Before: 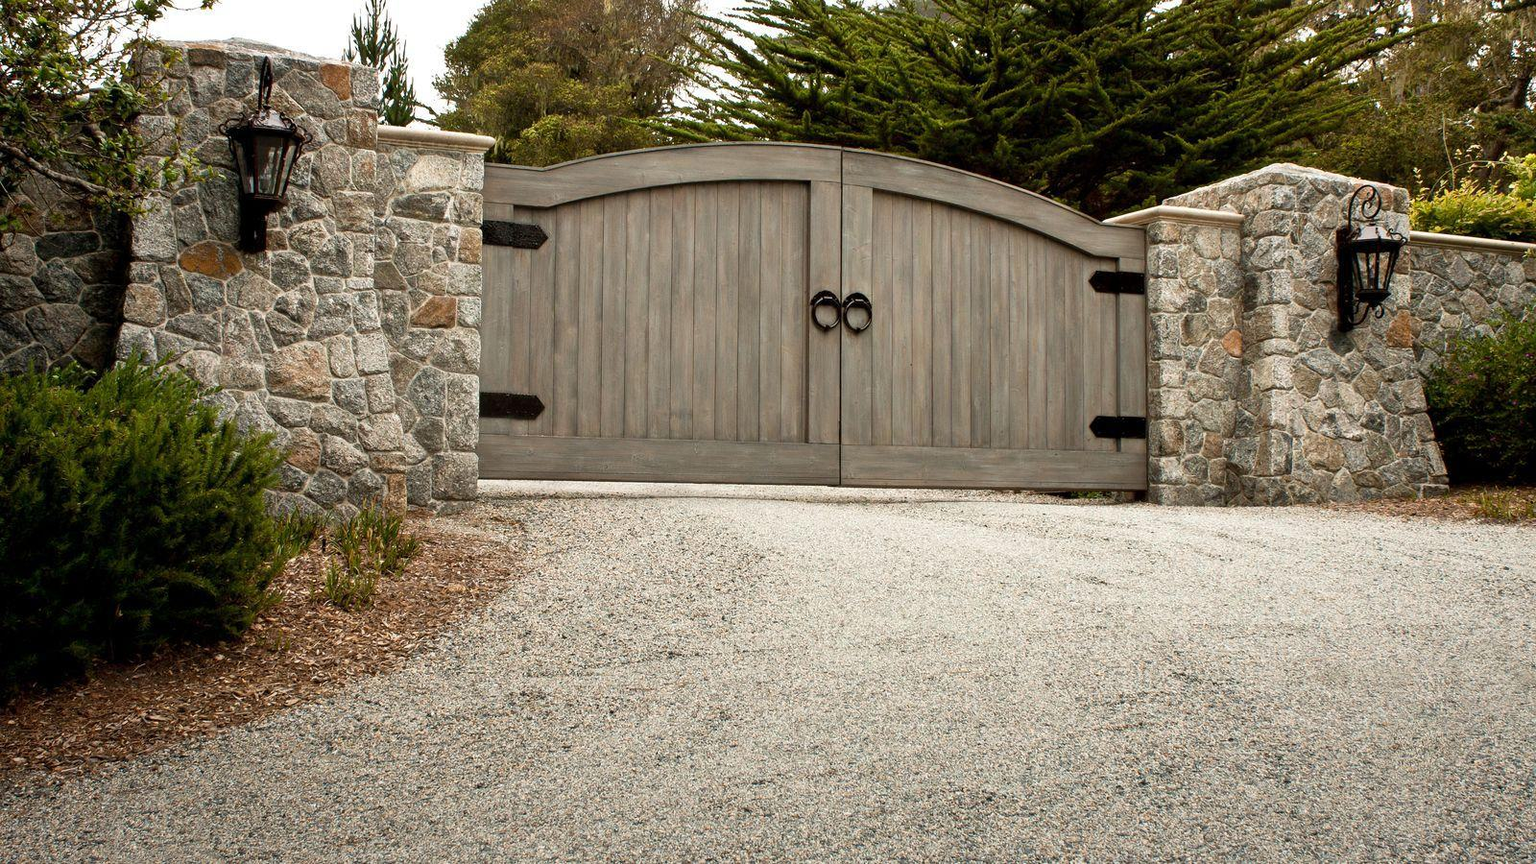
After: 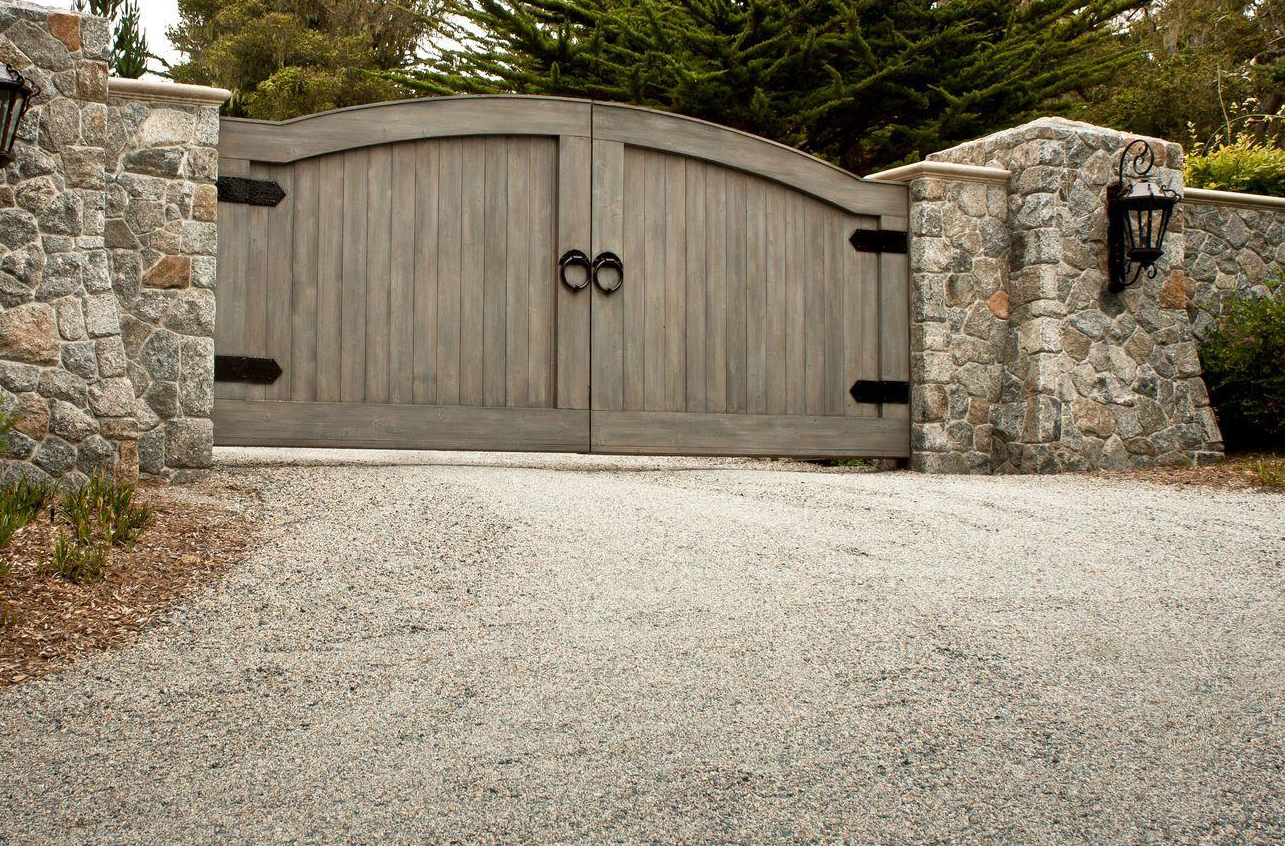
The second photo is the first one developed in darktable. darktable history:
crop and rotate: left 17.846%, top 5.96%, right 1.811%
